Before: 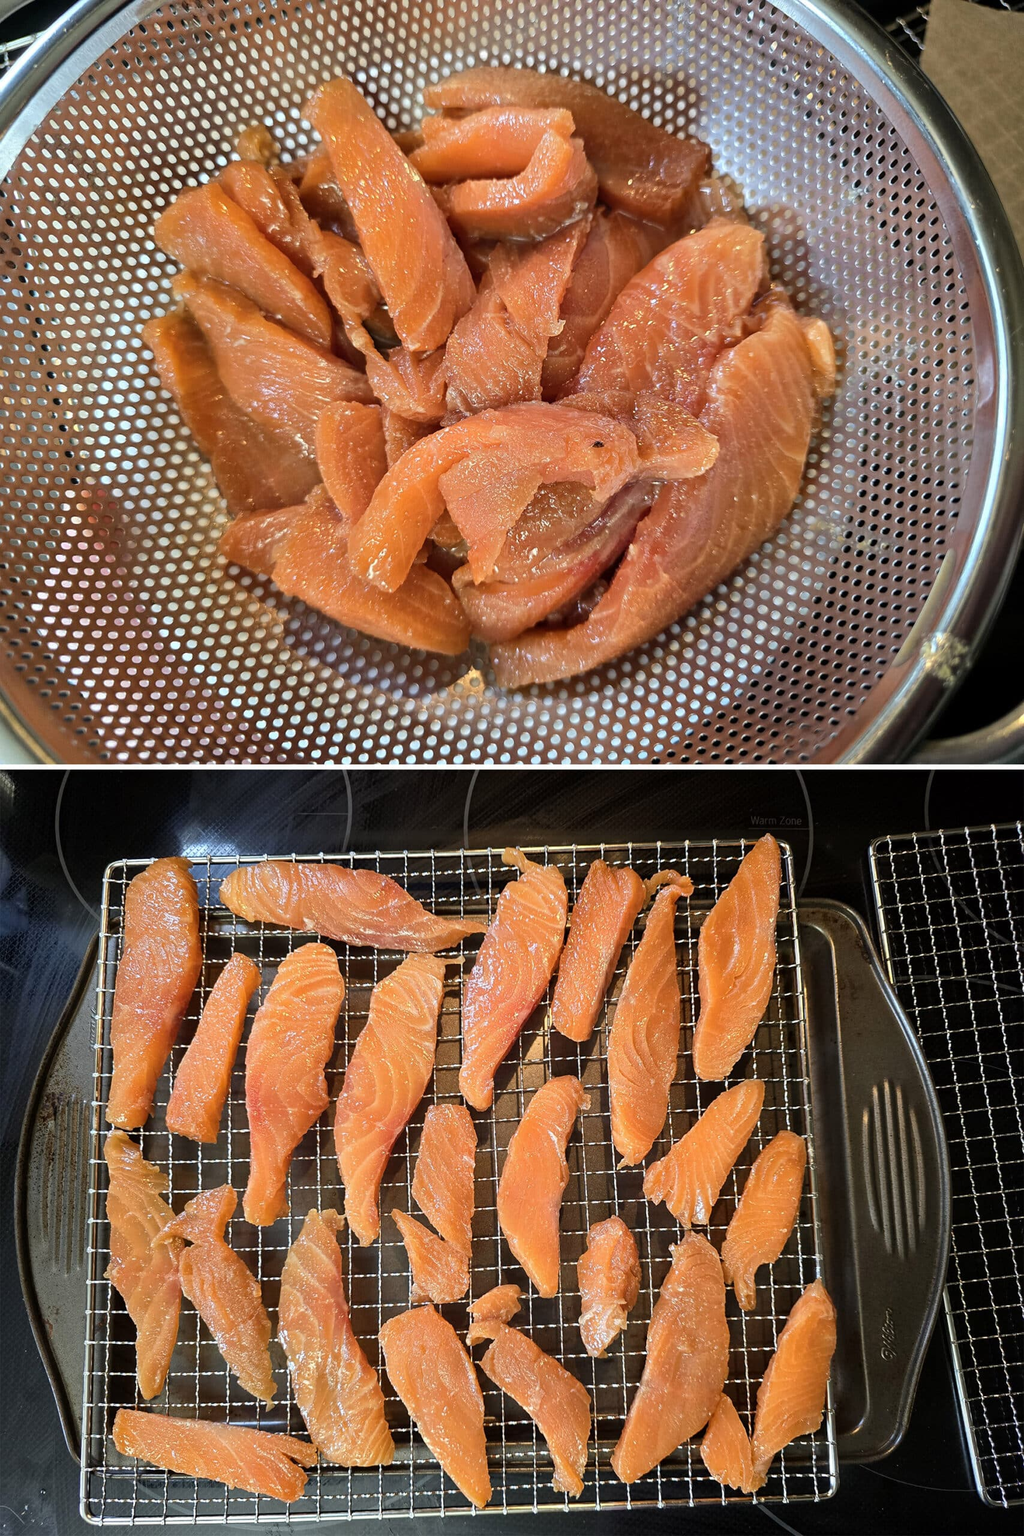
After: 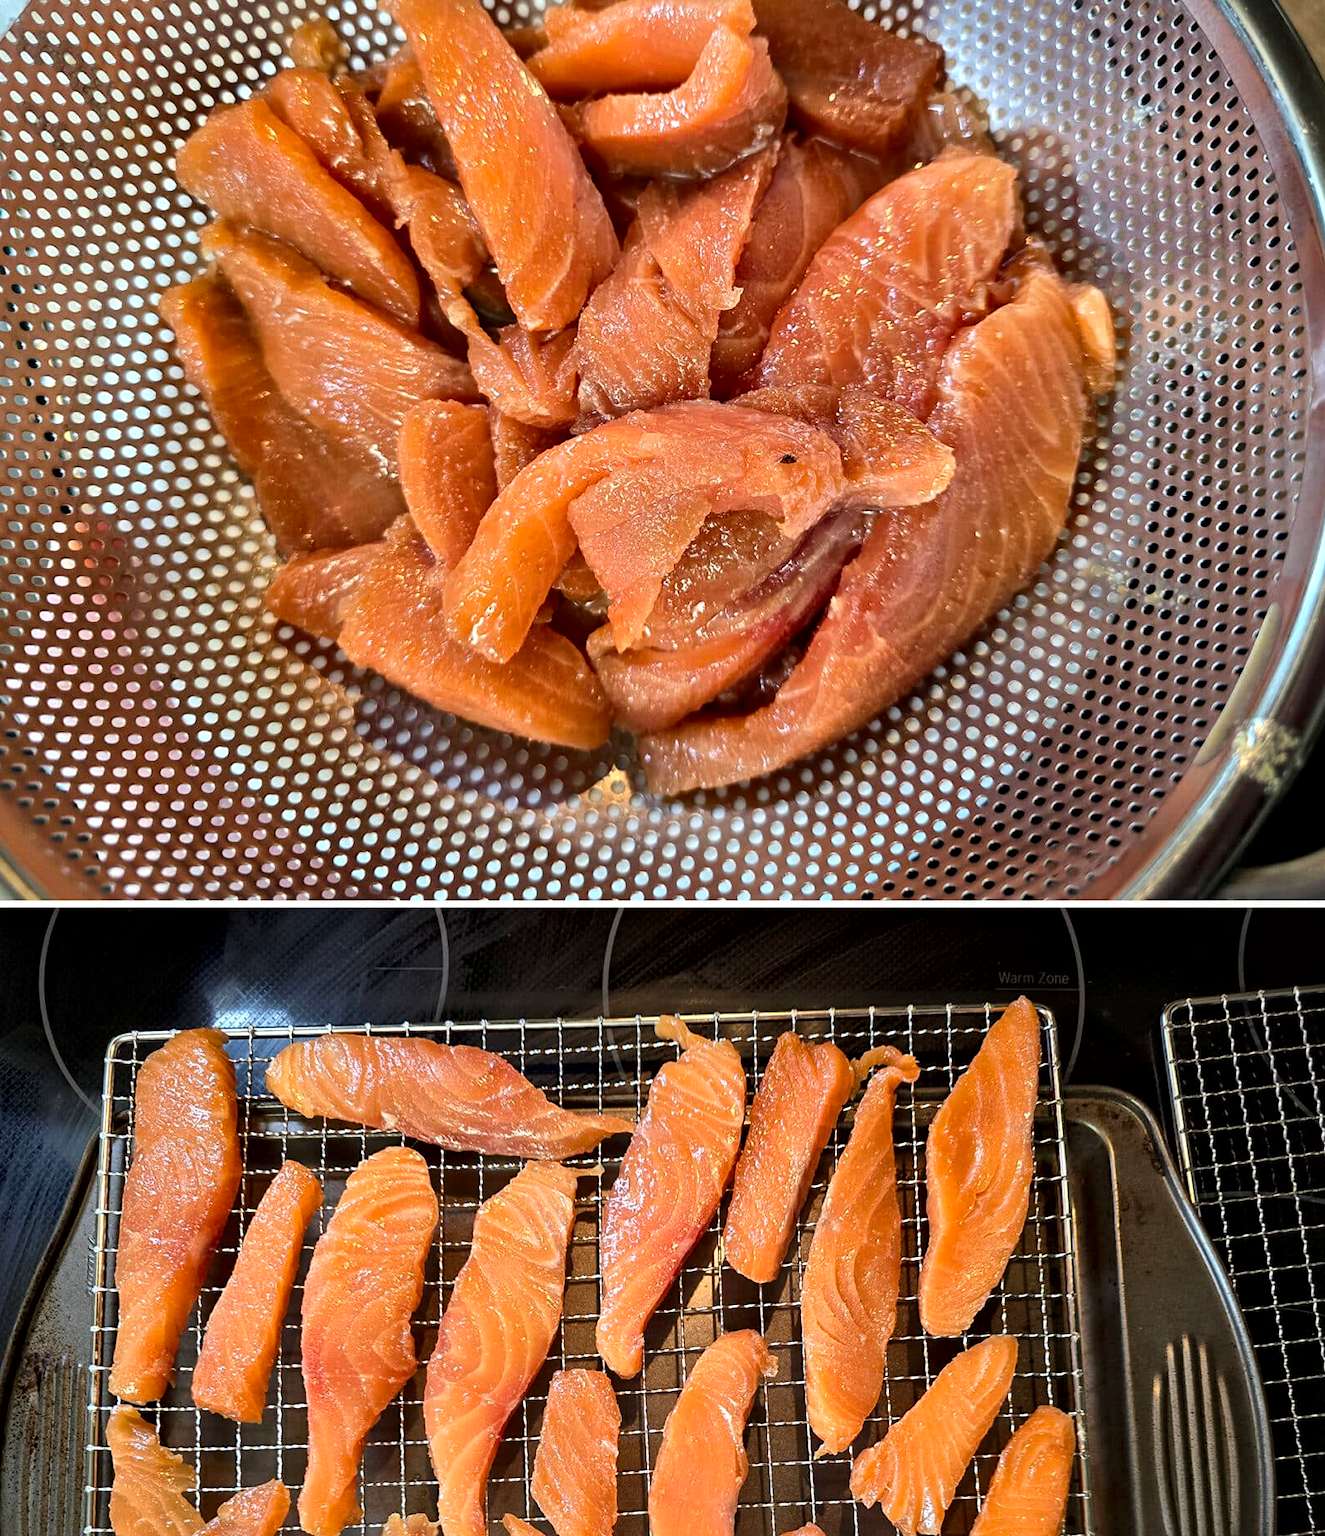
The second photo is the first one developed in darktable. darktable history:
crop: left 2.671%, top 7.271%, right 3.015%, bottom 20.195%
local contrast: mode bilateral grid, contrast 26, coarseness 47, detail 152%, midtone range 0.2
